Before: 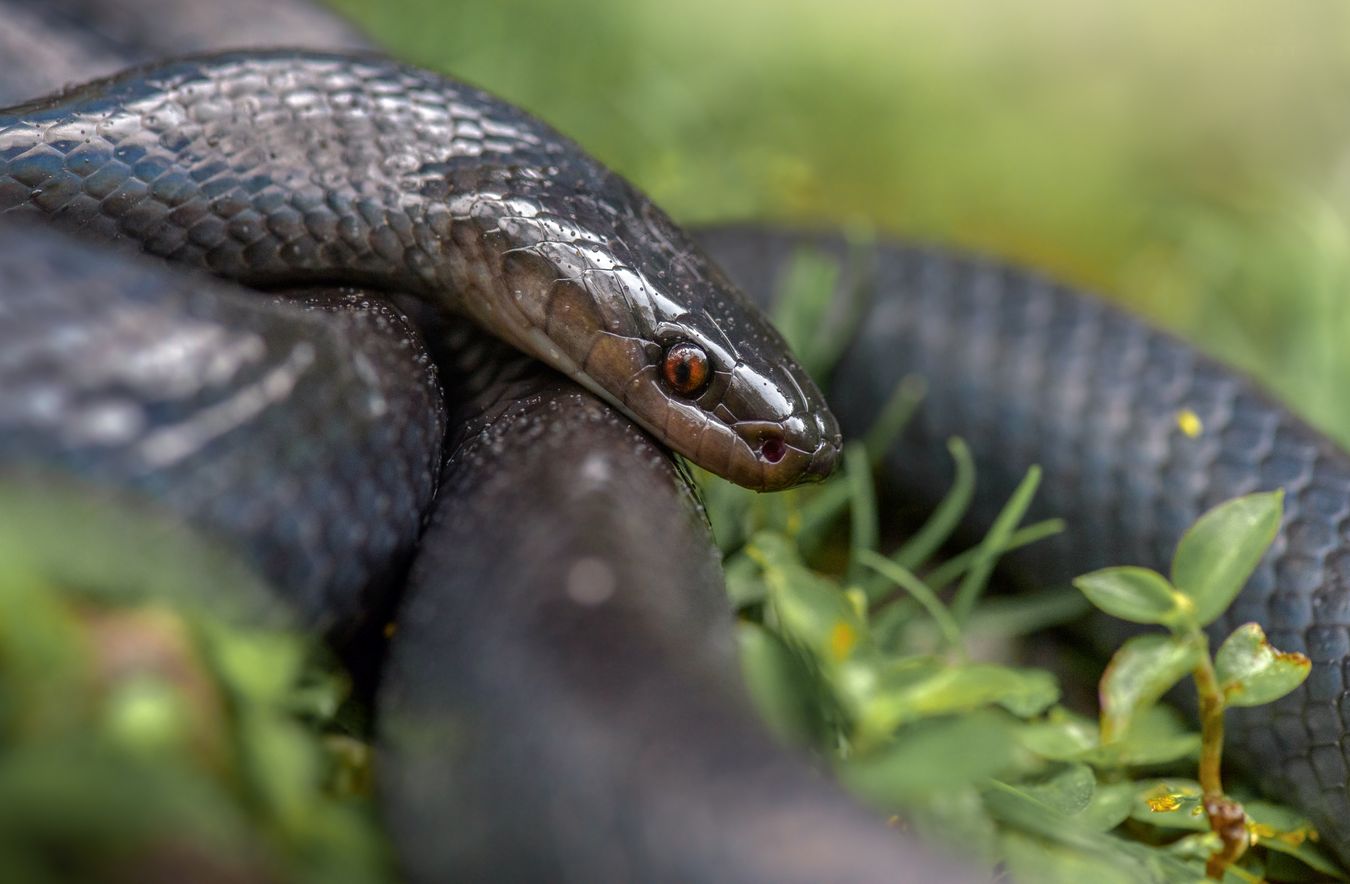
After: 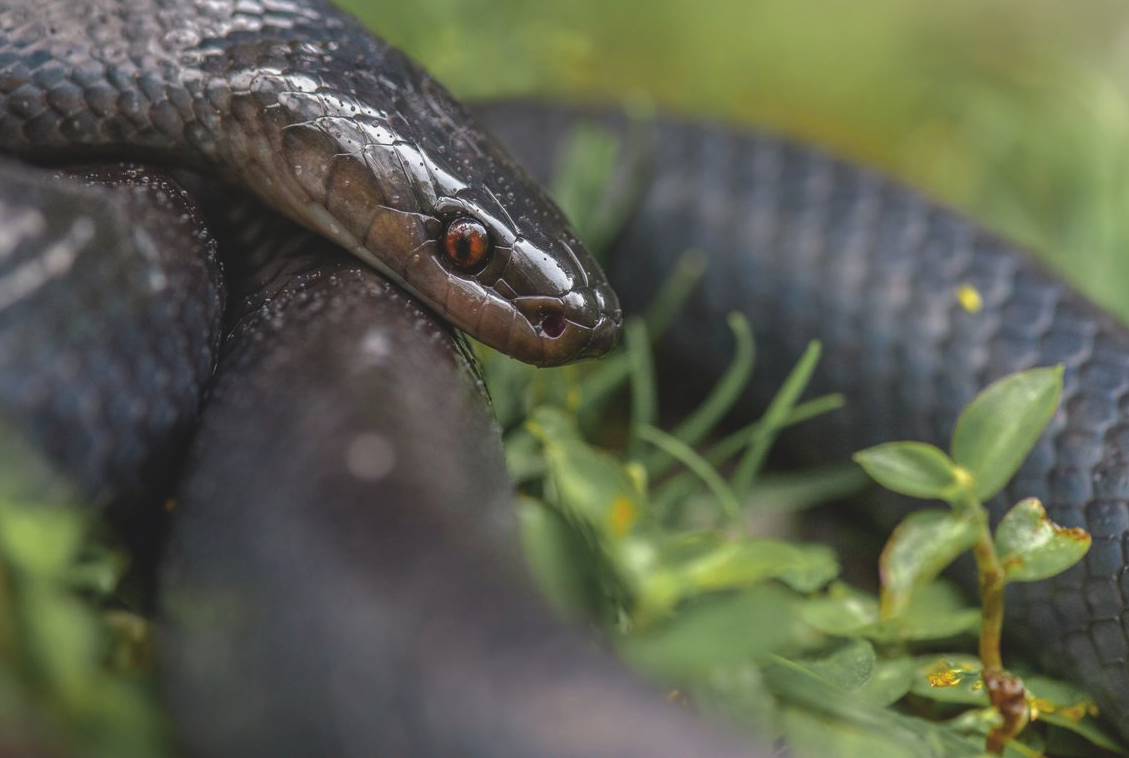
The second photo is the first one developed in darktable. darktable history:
crop: left 16.315%, top 14.246%
exposure: black level correction -0.014, exposure -0.193 EV, compensate highlight preservation false
